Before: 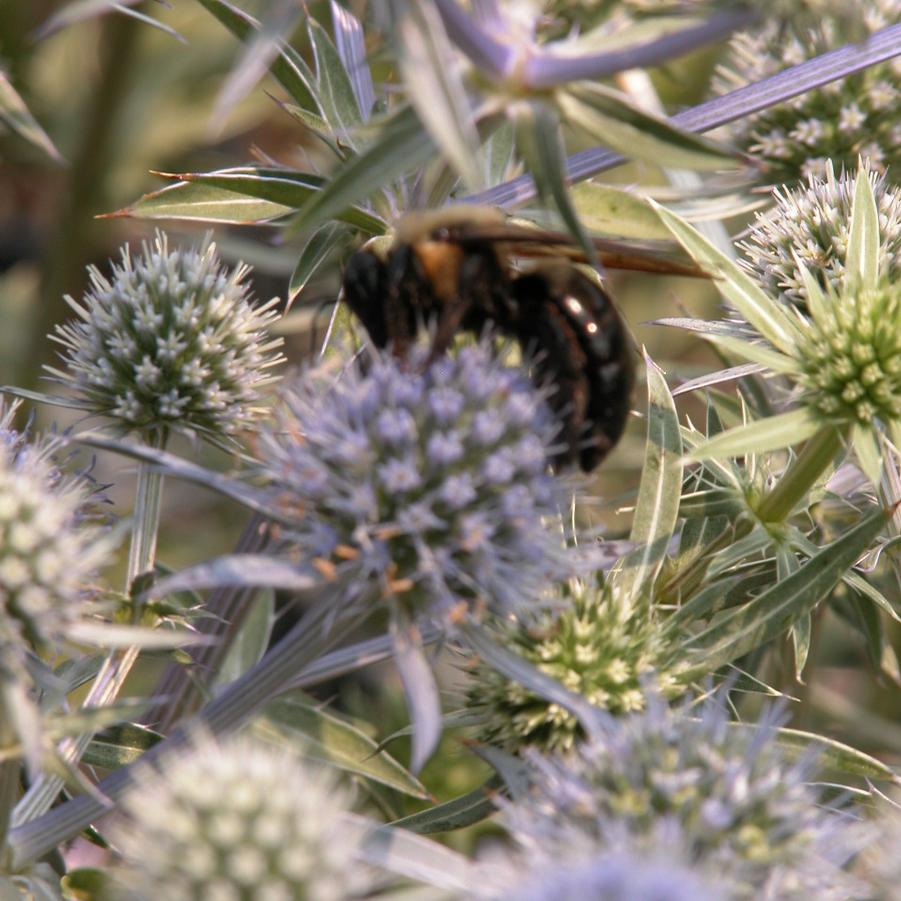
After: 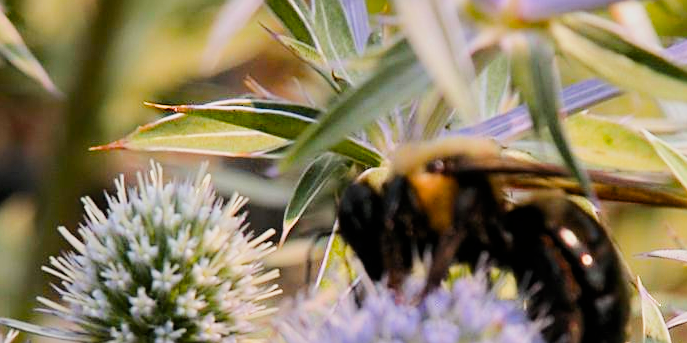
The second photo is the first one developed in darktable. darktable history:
color balance rgb: linear chroma grading › global chroma 15%, perceptual saturation grading › global saturation 30%
sharpen: on, module defaults
crop: left 0.579%, top 7.627%, right 23.167%, bottom 54.275%
filmic rgb: black relative exposure -6.98 EV, white relative exposure 5.63 EV, hardness 2.86
shadows and highlights: soften with gaussian
exposure: exposure 0.485 EV, compensate highlight preservation false
tone equalizer: -8 EV 0.001 EV, -7 EV -0.002 EV, -6 EV 0.002 EV, -5 EV -0.03 EV, -4 EV -0.116 EV, -3 EV -0.169 EV, -2 EV 0.24 EV, -1 EV 0.702 EV, +0 EV 0.493 EV
